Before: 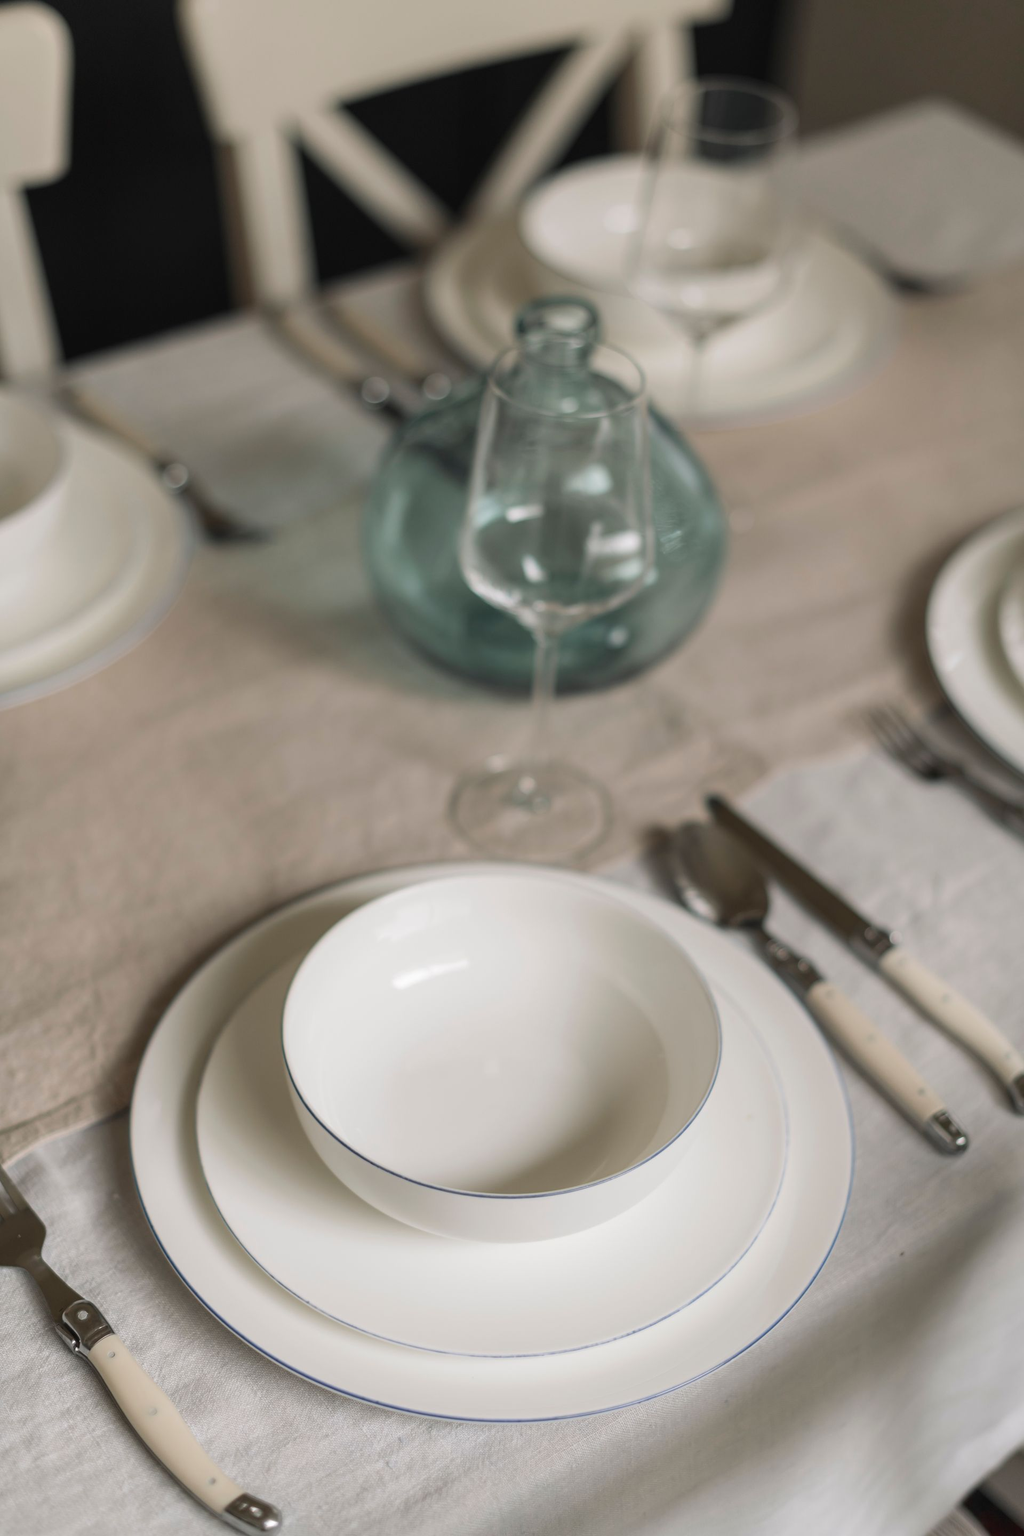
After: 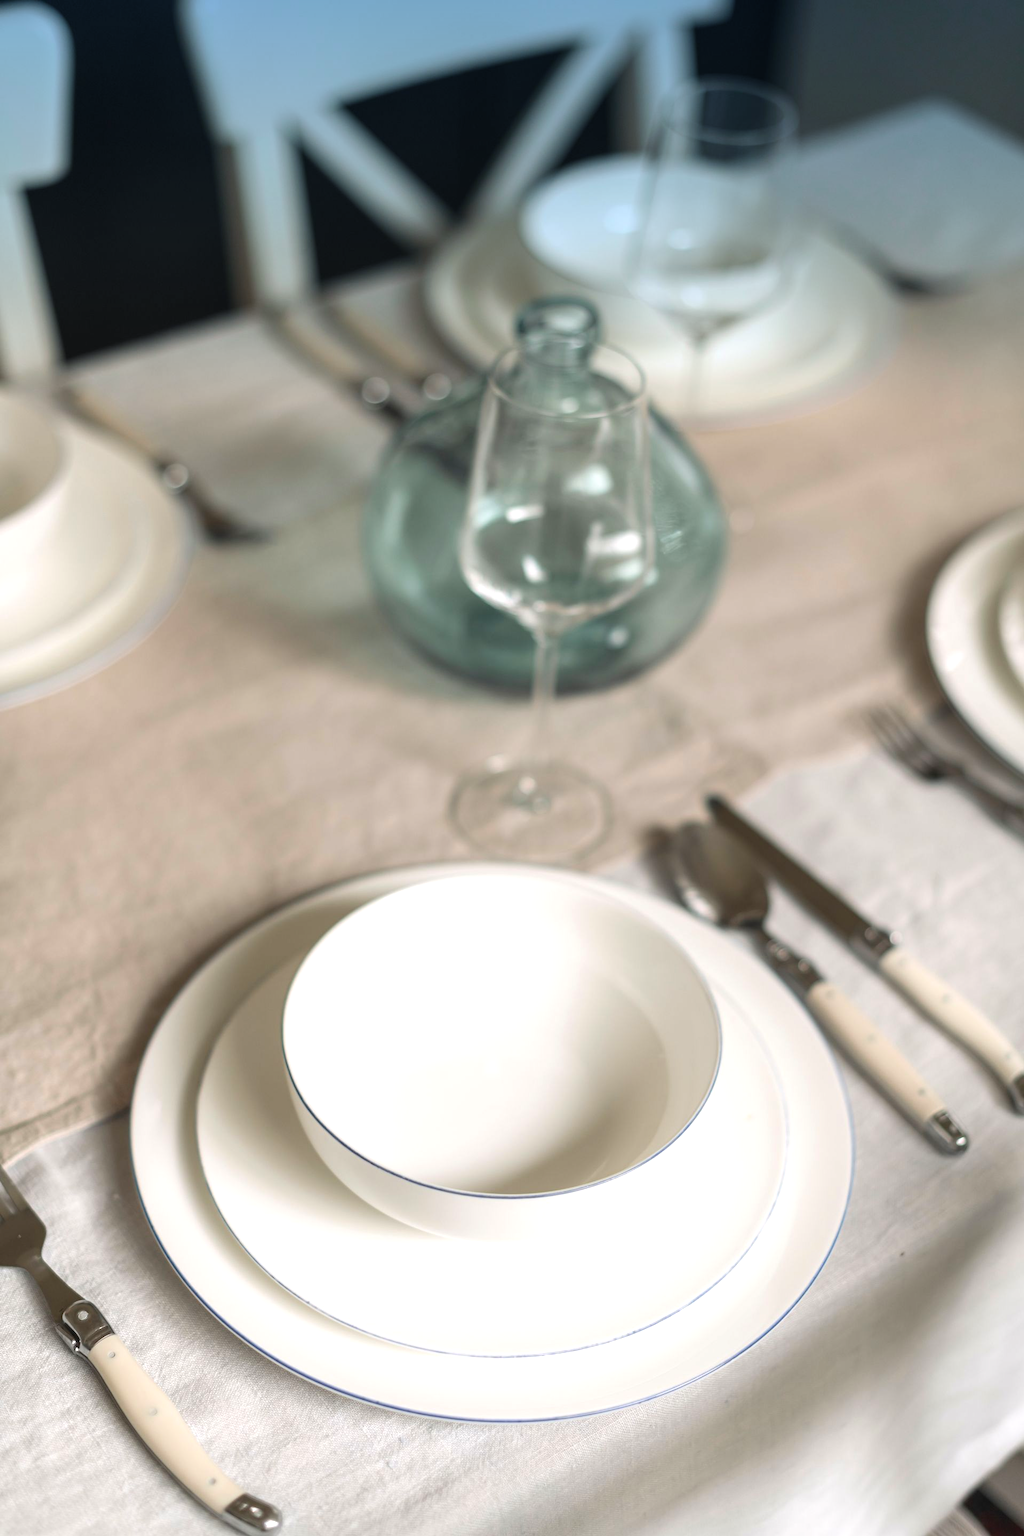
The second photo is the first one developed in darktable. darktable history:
graduated density: density 2.02 EV, hardness 44%, rotation 0.374°, offset 8.21, hue 208.8°, saturation 97%
exposure: black level correction 0, exposure 0.7 EV, compensate exposure bias true, compensate highlight preservation false
